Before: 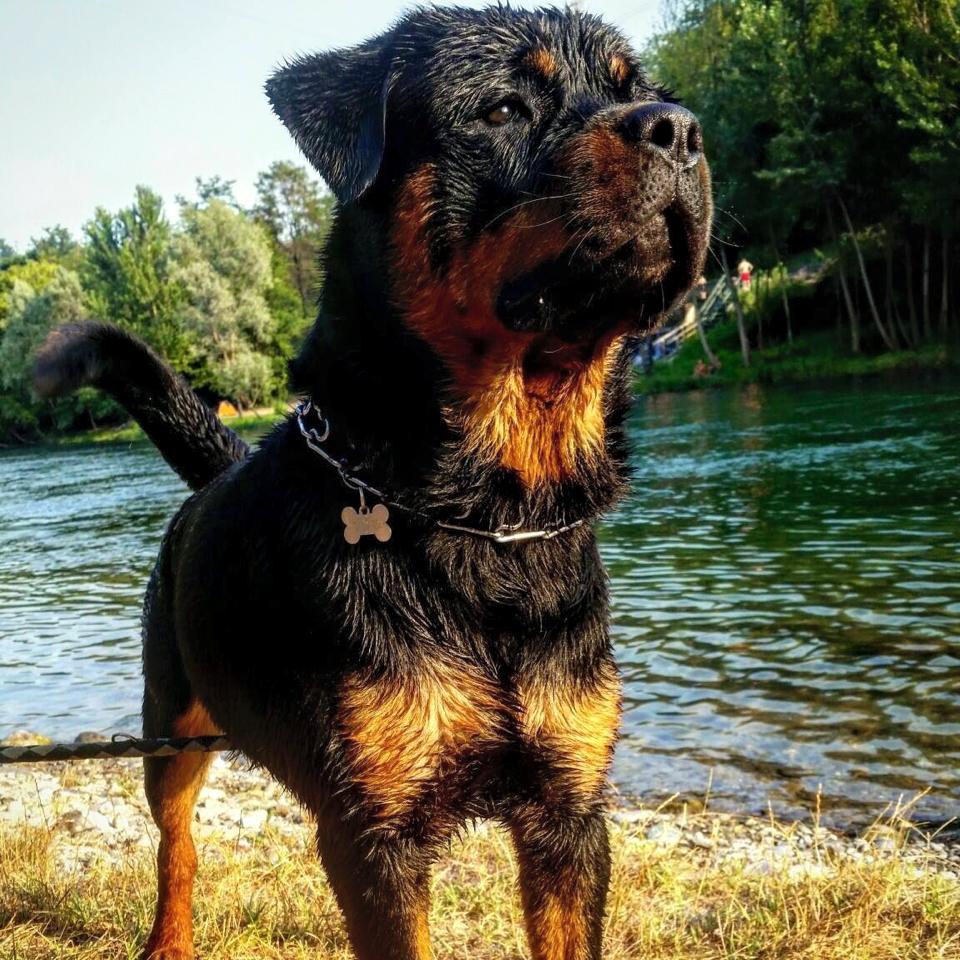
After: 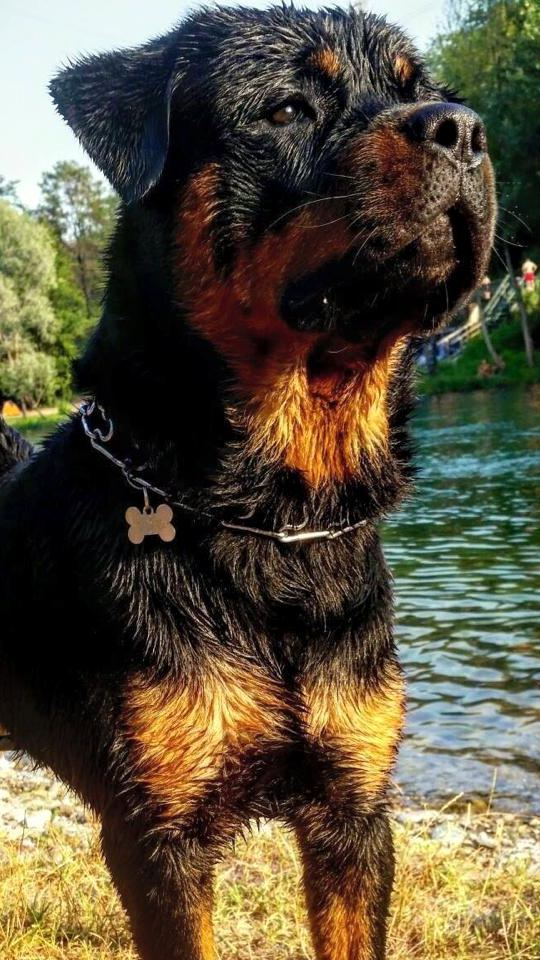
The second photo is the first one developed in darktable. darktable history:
crop and rotate: left 22.578%, right 21.083%
